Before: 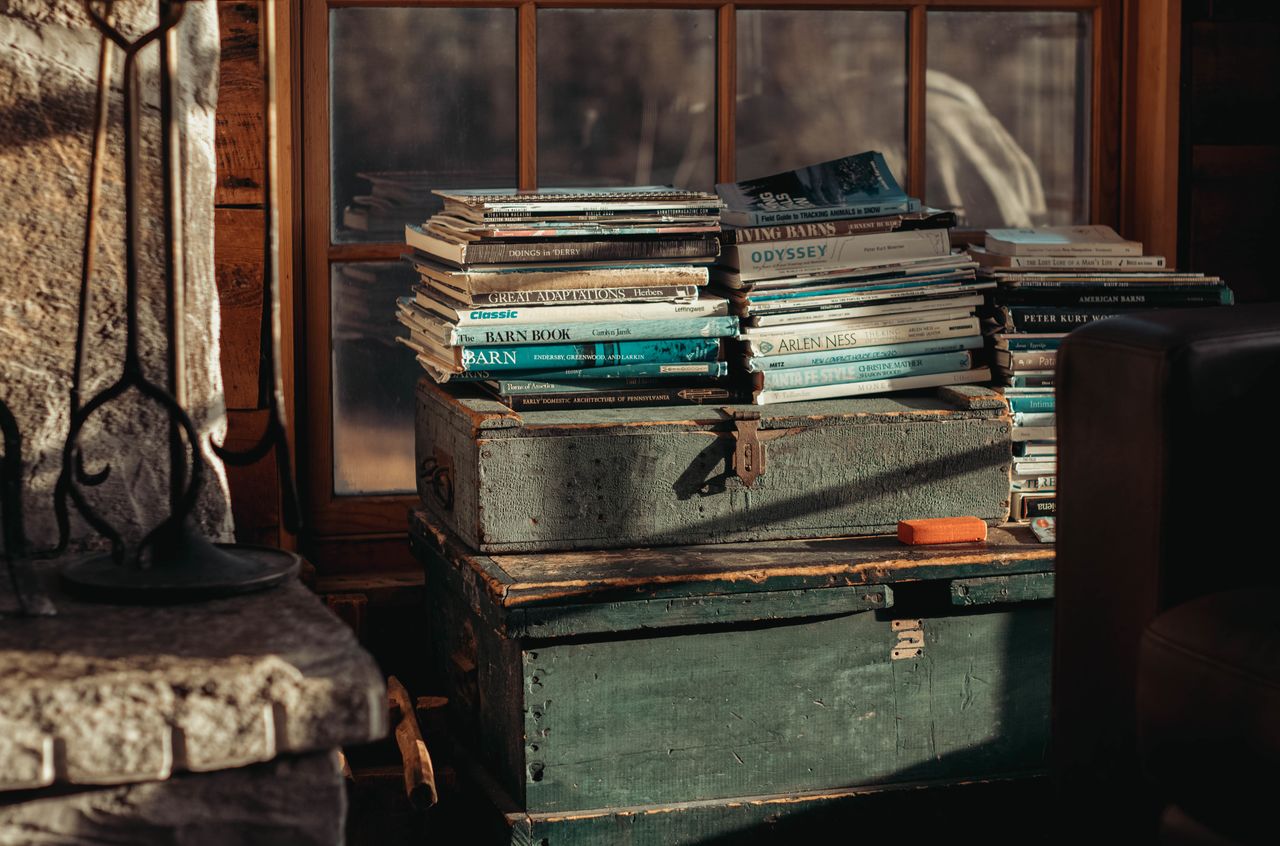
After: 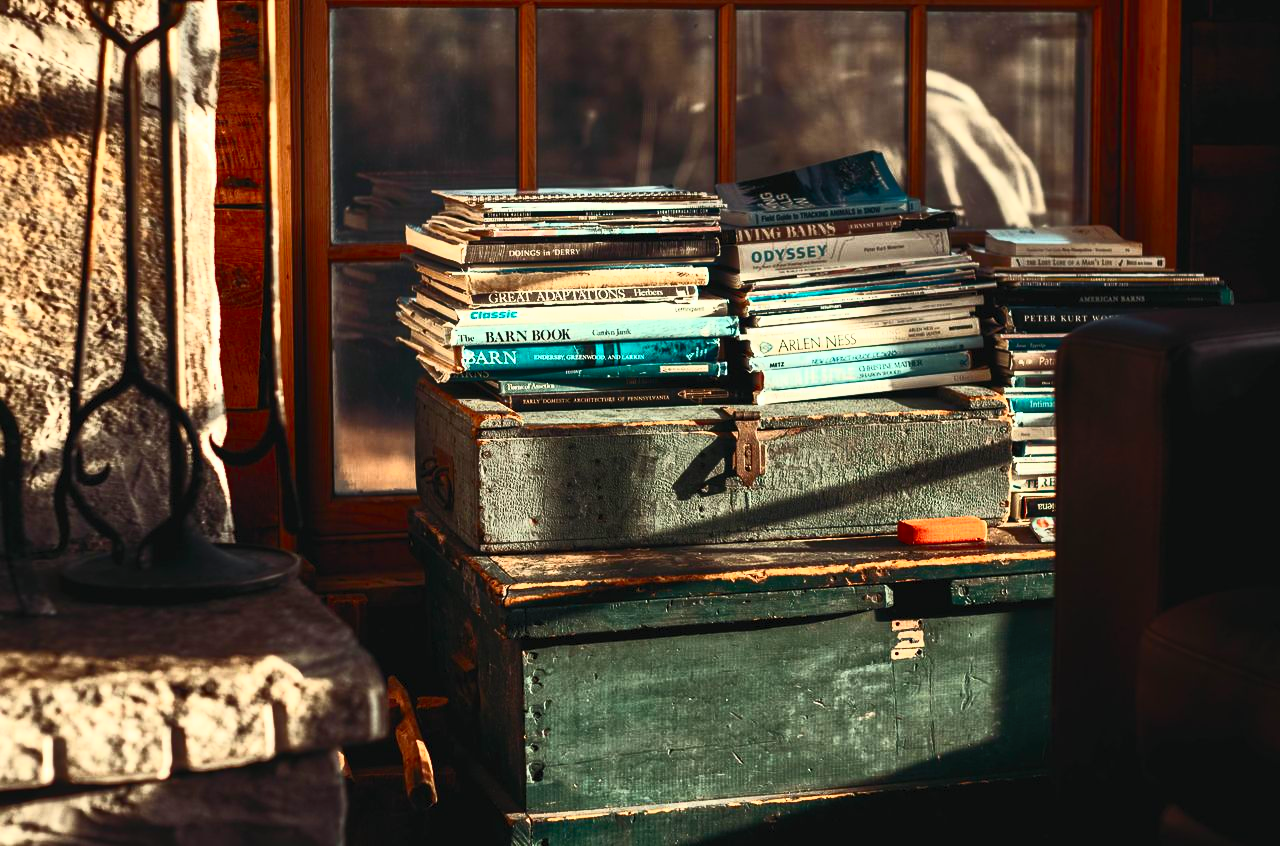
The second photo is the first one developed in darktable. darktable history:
exposure: black level correction 0.001, exposure -0.203 EV, compensate highlight preservation false
contrast brightness saturation: contrast 0.844, brightness 0.609, saturation 0.605
